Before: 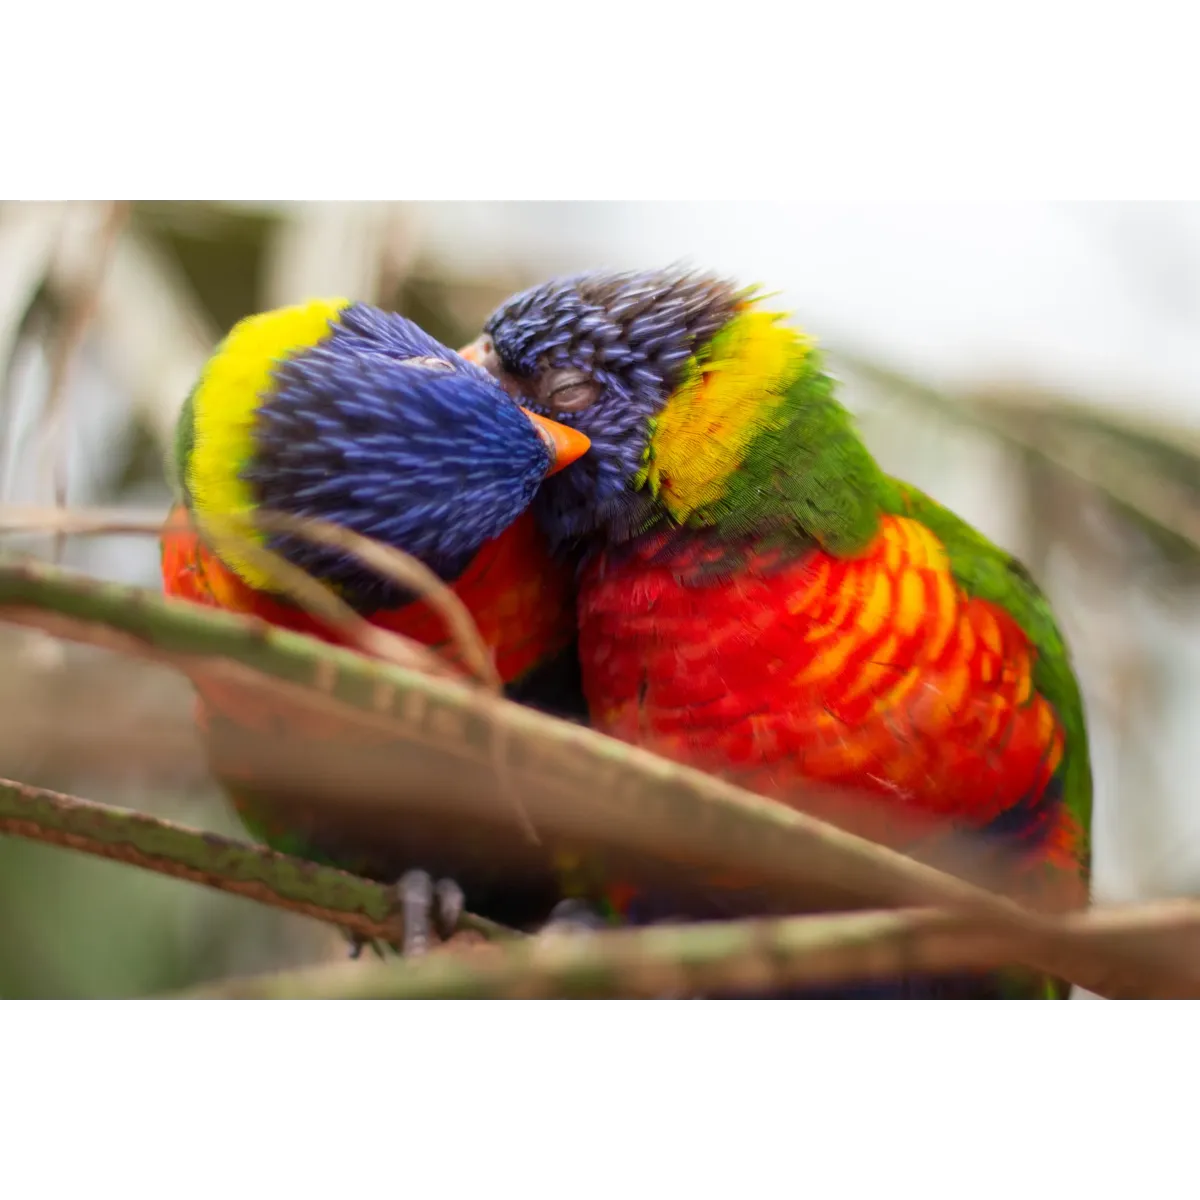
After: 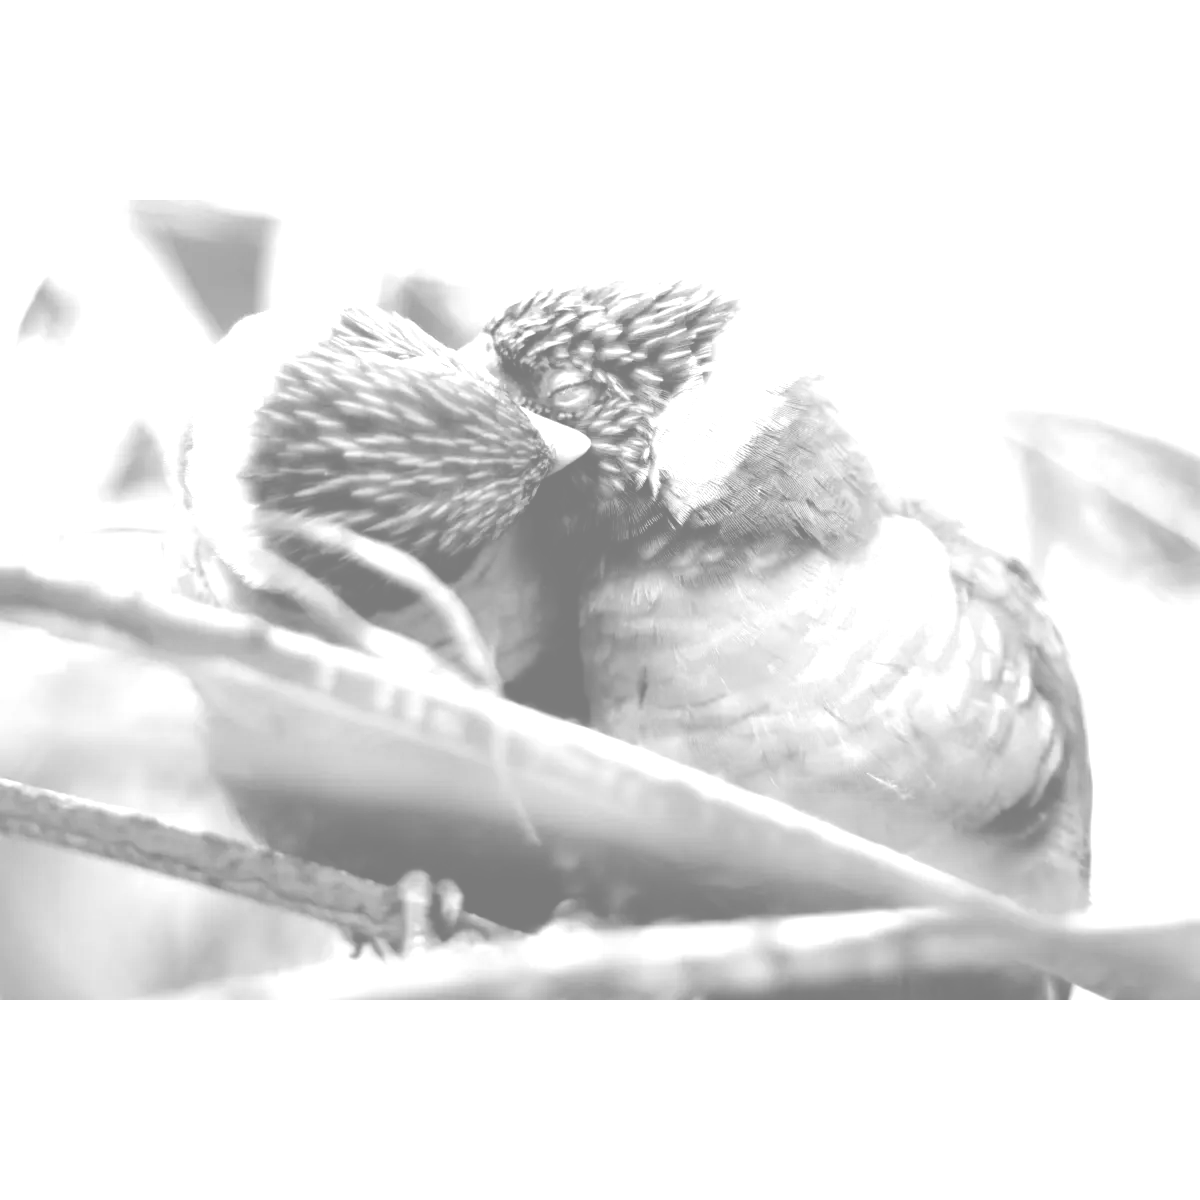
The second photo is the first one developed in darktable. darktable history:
filmic rgb: black relative exposure -8.2 EV, white relative exposure 2.2 EV, threshold 3 EV, hardness 7.11, latitude 75%, contrast 1.325, highlights saturation mix -2%, shadows ↔ highlights balance 30%, preserve chrominance RGB euclidean norm, color science v5 (2021), contrast in shadows safe, contrast in highlights safe, enable highlight reconstruction true
colorize: hue 25.2°, saturation 83%, source mix 82%, lightness 79%, version 1
monochrome: on, module defaults
